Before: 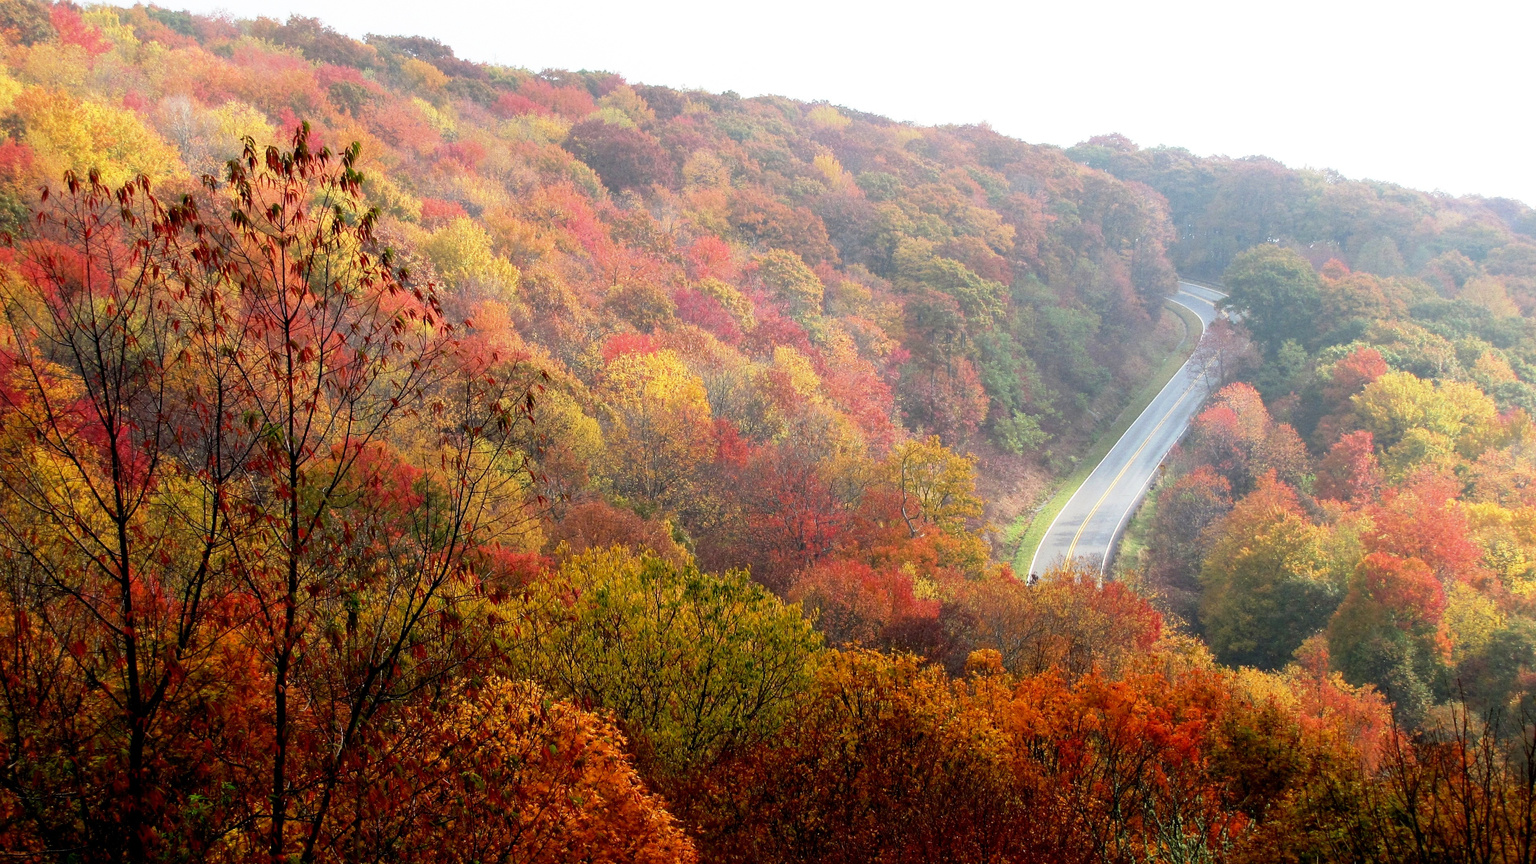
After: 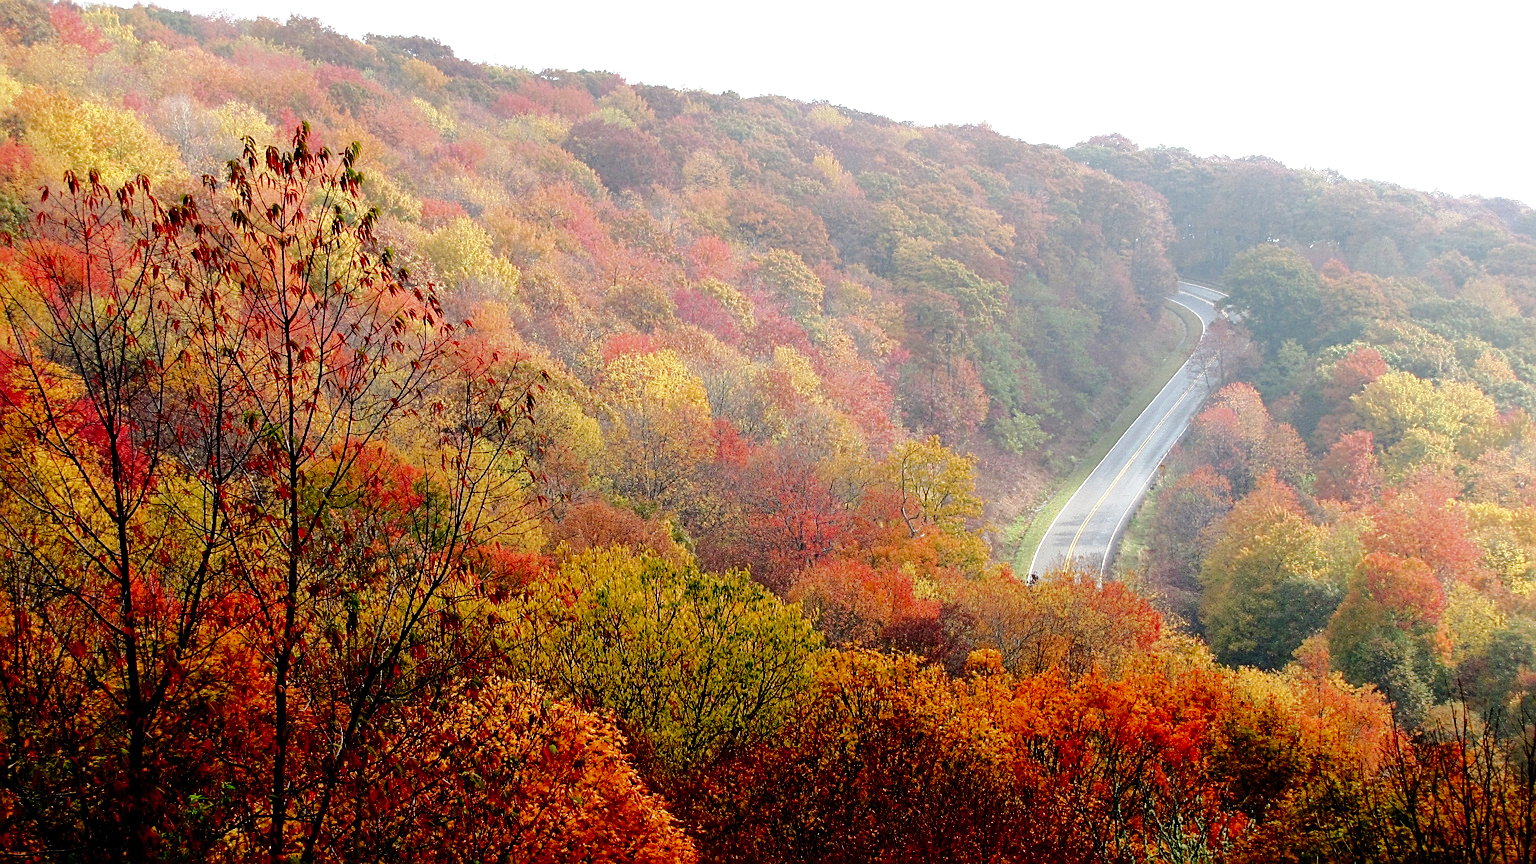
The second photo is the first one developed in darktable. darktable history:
sharpen: on, module defaults
tone curve: curves: ch0 [(0, 0) (0.003, 0.001) (0.011, 0.008) (0.025, 0.015) (0.044, 0.025) (0.069, 0.037) (0.1, 0.056) (0.136, 0.091) (0.177, 0.157) (0.224, 0.231) (0.277, 0.319) (0.335, 0.4) (0.399, 0.493) (0.468, 0.571) (0.543, 0.645) (0.623, 0.706) (0.709, 0.77) (0.801, 0.838) (0.898, 0.918) (1, 1)], preserve colors none
tone equalizer: -8 EV 0 EV, -7 EV 0.003 EV, -6 EV -0.003 EV, -5 EV -0.016 EV, -4 EV -0.071 EV, -3 EV -0.227 EV, -2 EV -0.262 EV, -1 EV 0.1 EV, +0 EV 0.314 EV, edges refinement/feathering 500, mask exposure compensation -1.57 EV, preserve details no
